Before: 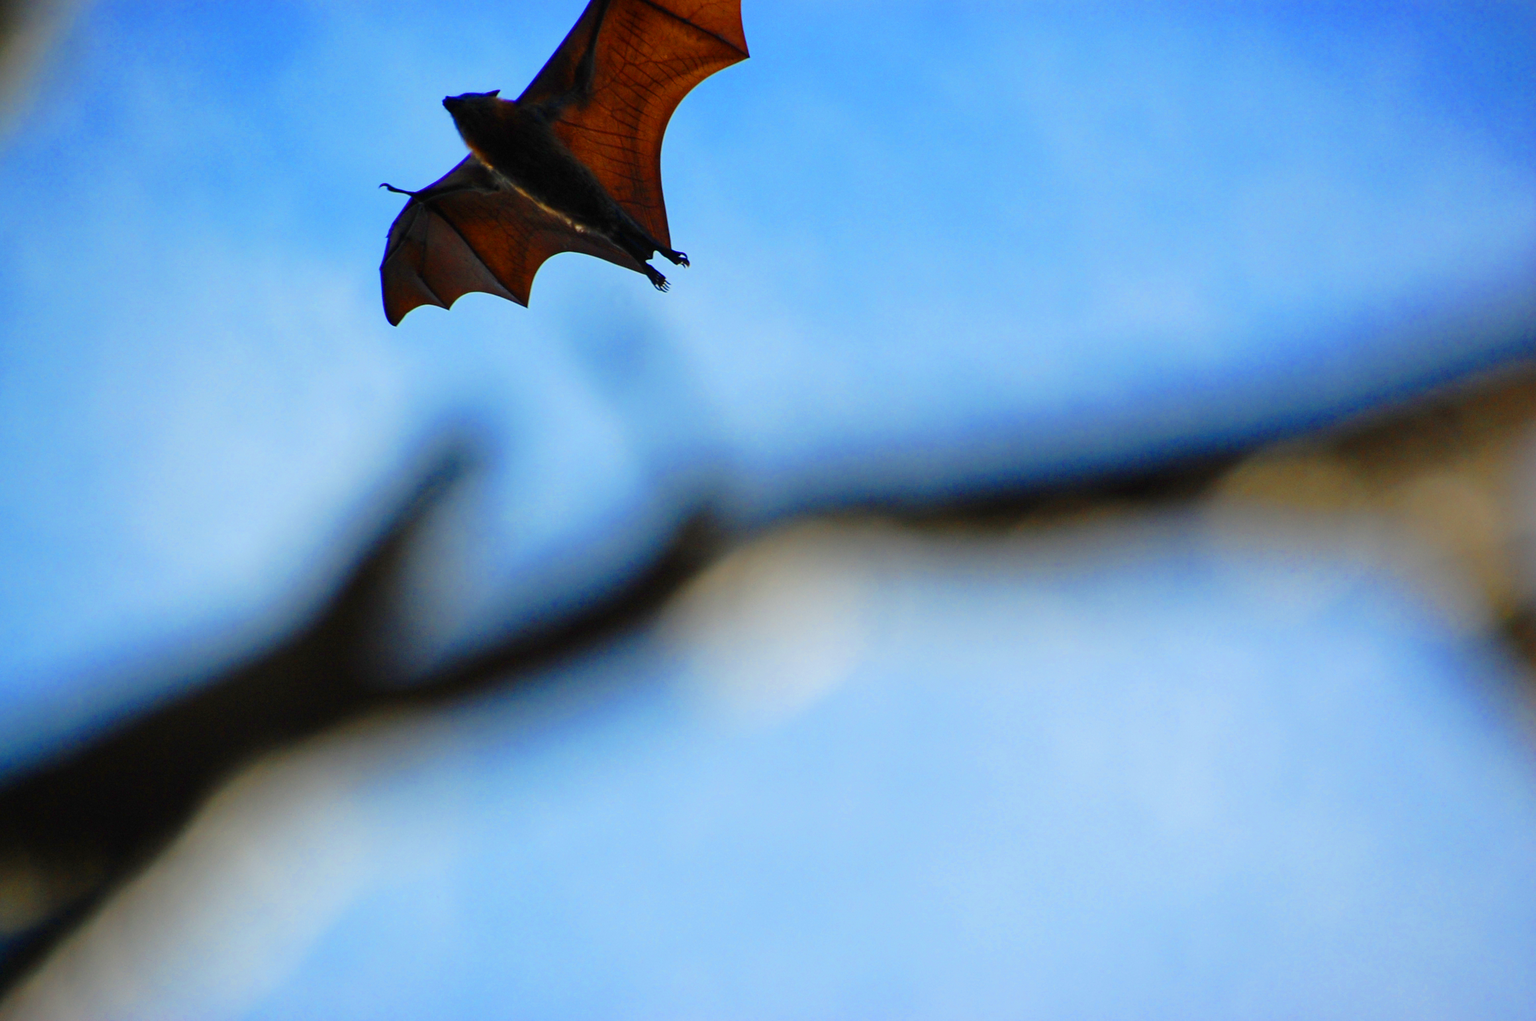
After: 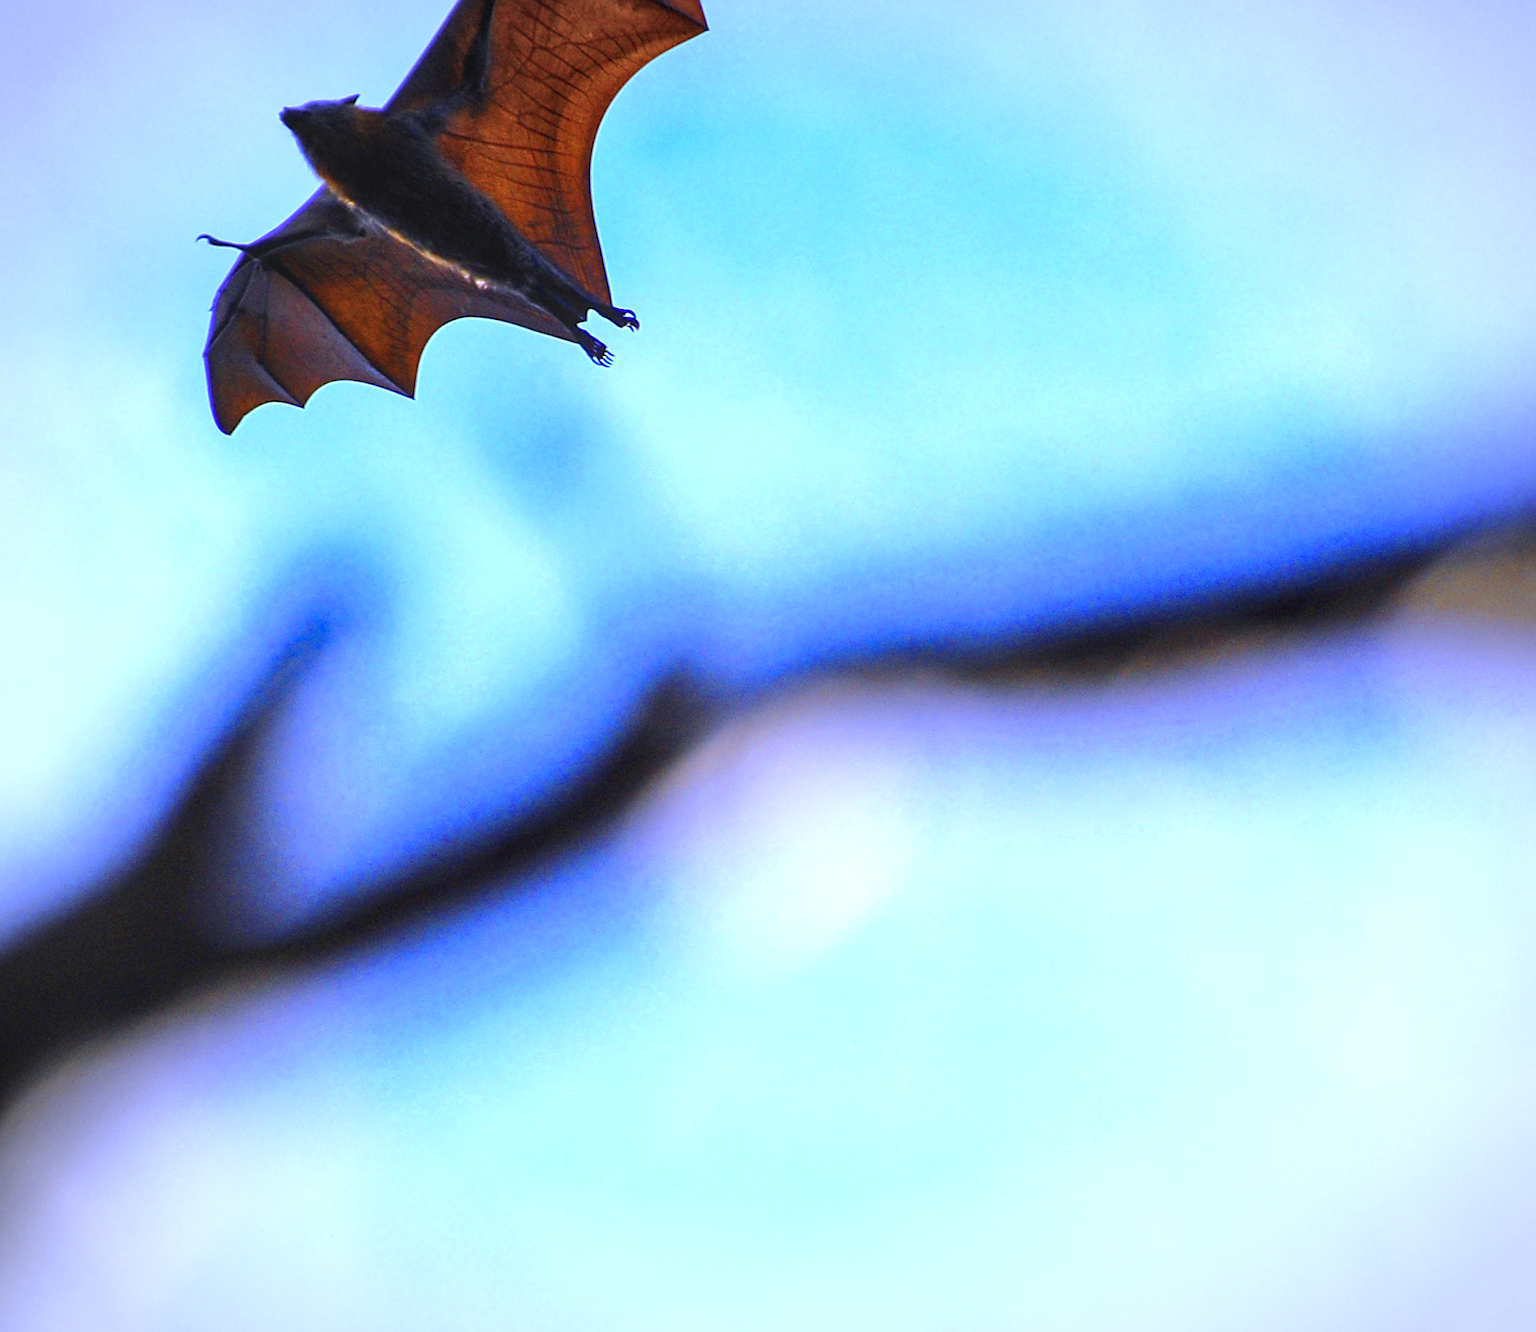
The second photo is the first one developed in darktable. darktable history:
white balance: red 0.98, blue 1.61
rotate and perspective: rotation -3°, crop left 0.031, crop right 0.968, crop top 0.07, crop bottom 0.93
vignetting: automatic ratio true
crop: left 13.443%, right 13.31%
exposure: exposure 0.781 EV, compensate highlight preservation false
local contrast: on, module defaults
sharpen: on, module defaults
